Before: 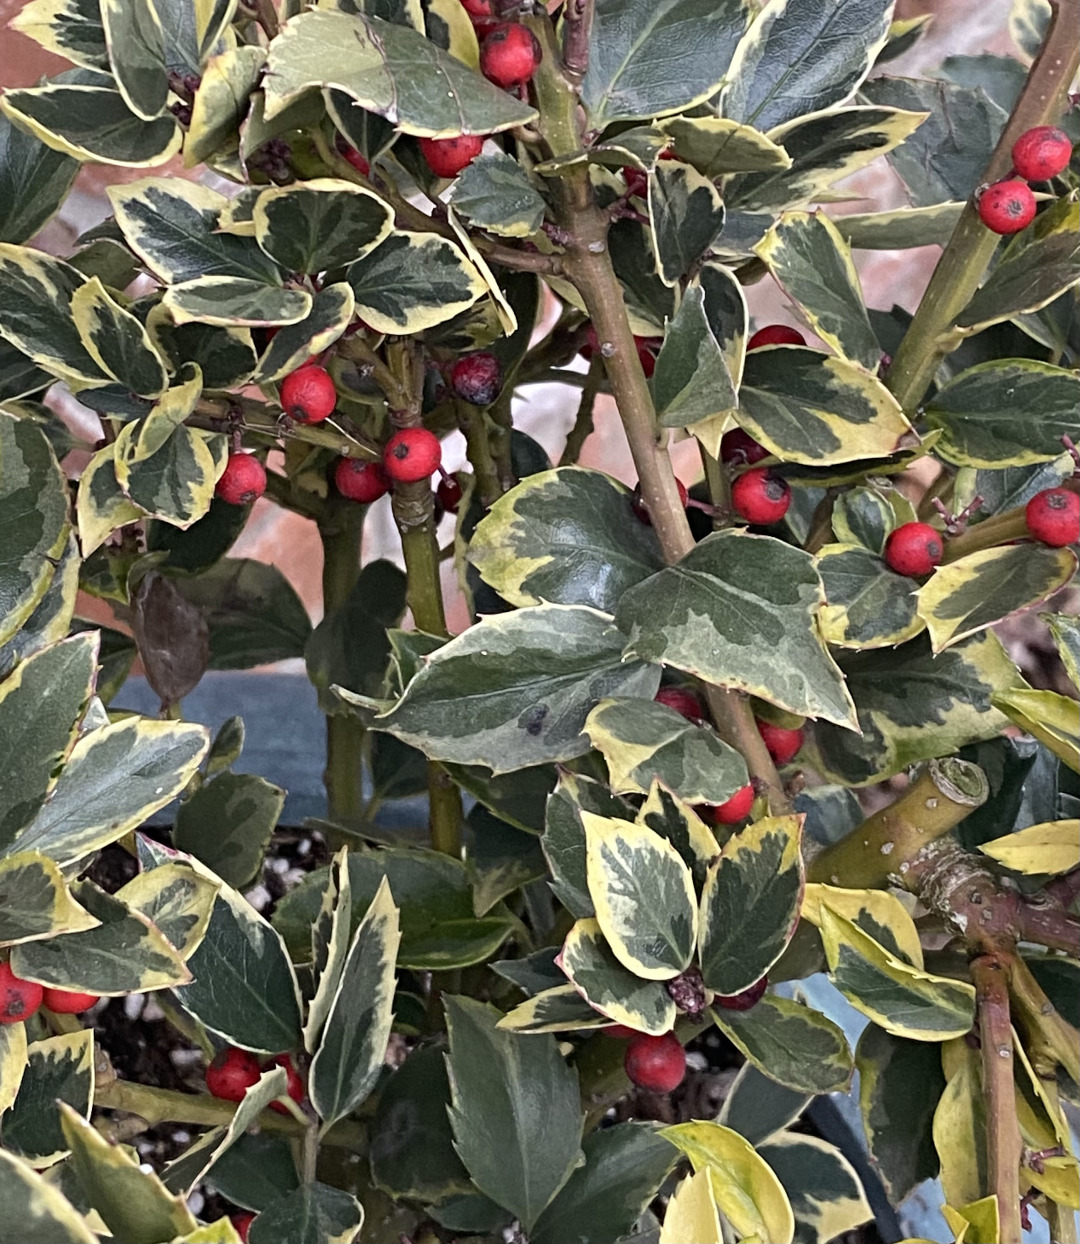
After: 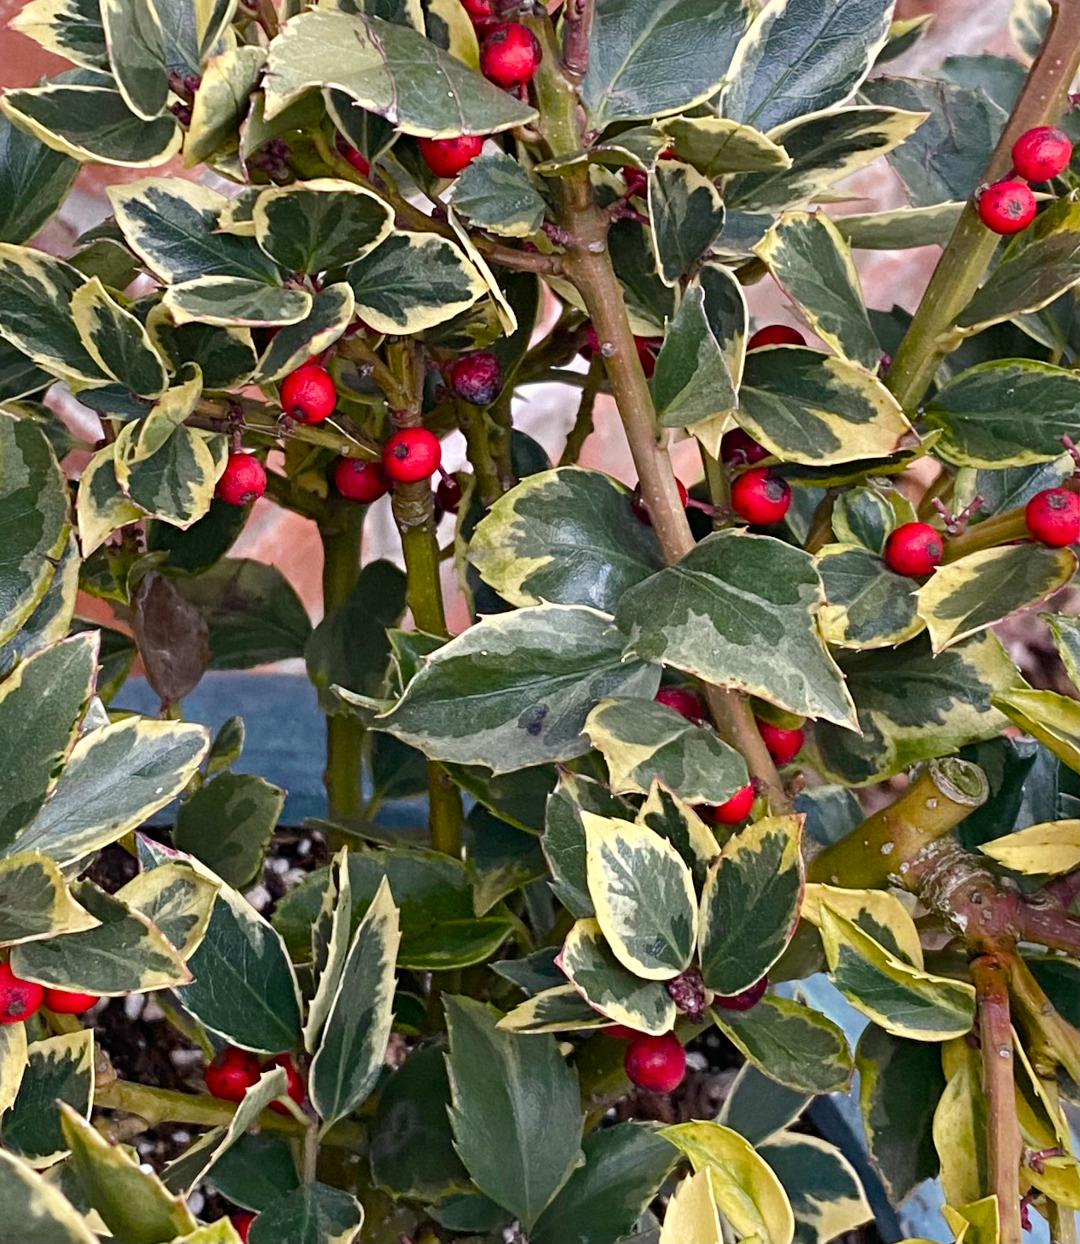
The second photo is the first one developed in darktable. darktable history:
color balance rgb: highlights gain › chroma 0.601%, highlights gain › hue 56.43°, linear chroma grading › global chroma 20.513%, perceptual saturation grading › global saturation 20%, perceptual saturation grading › highlights -49.33%, perceptual saturation grading › shadows 25.588%
